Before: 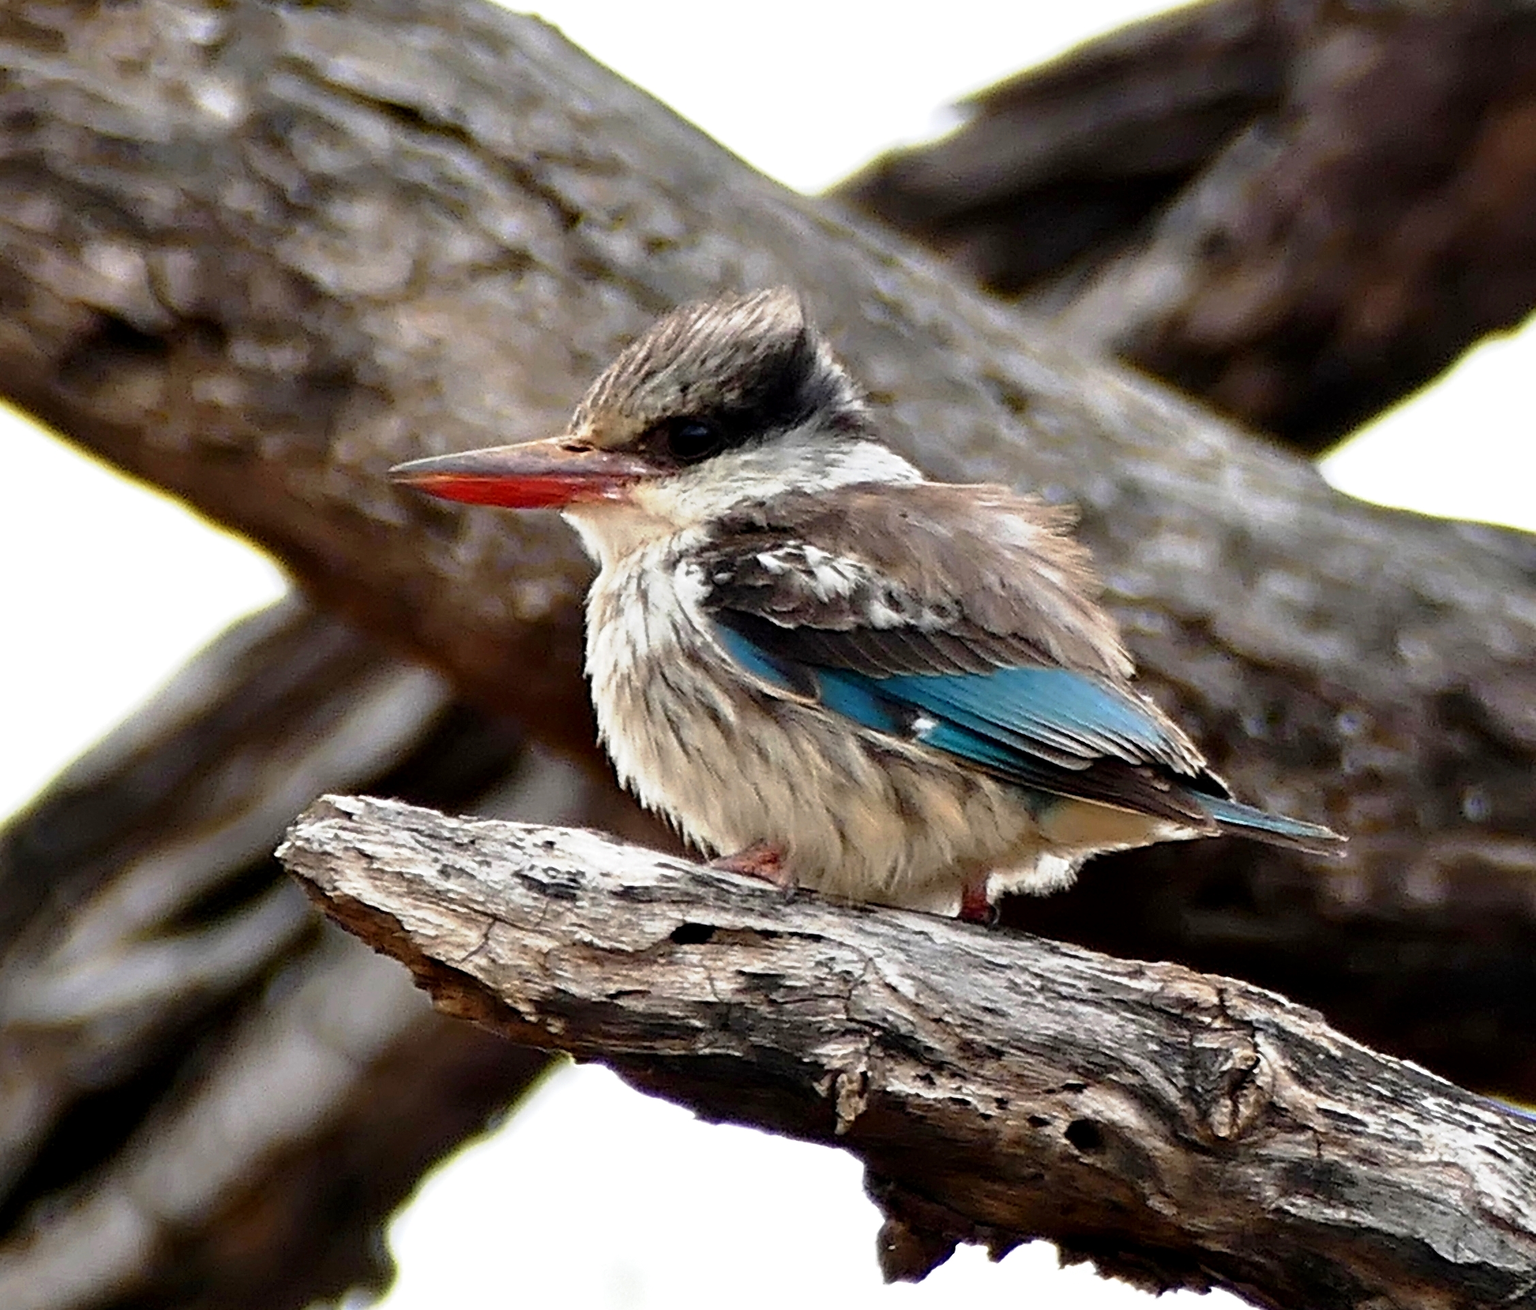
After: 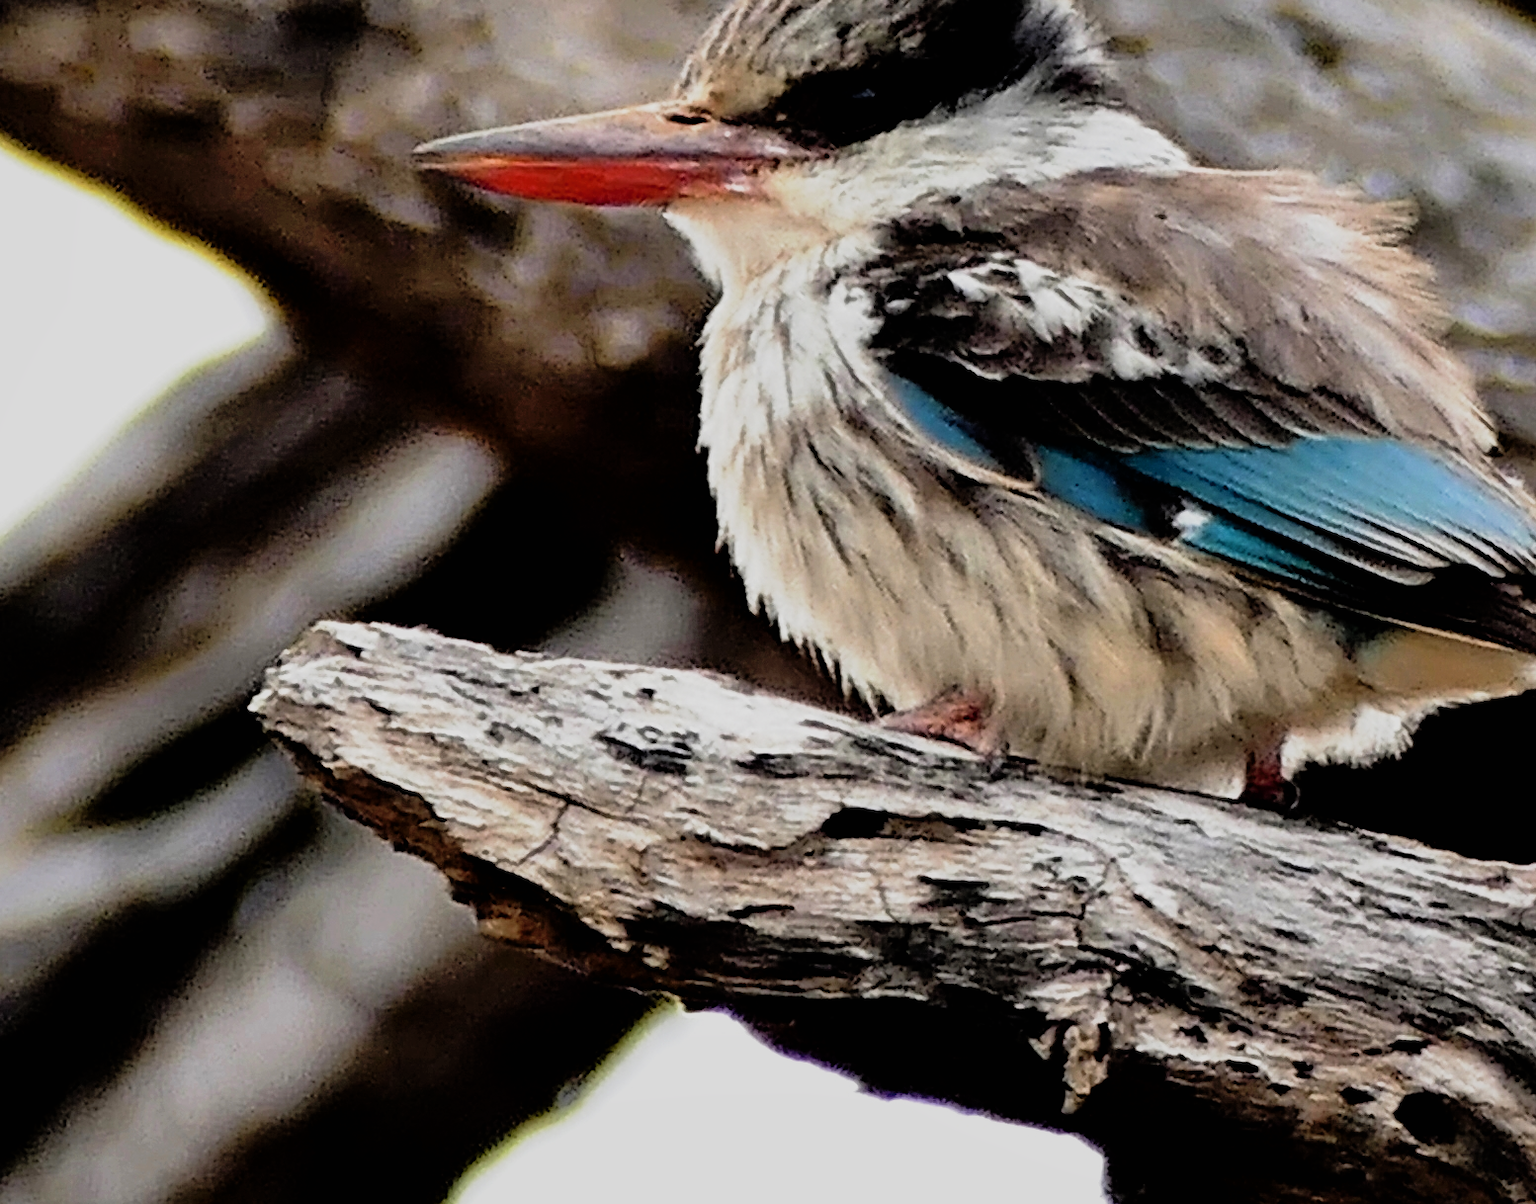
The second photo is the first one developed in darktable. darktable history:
filmic rgb: black relative exposure -5.08 EV, white relative exposure 3.97 EV, hardness 2.89, contrast 1.41, highlights saturation mix -31.09%
exposure: black level correction 0.001, exposure 0.017 EV, compensate highlight preservation false
crop: left 6.745%, top 27.984%, right 24.325%, bottom 8.622%
shadows and highlights: on, module defaults
